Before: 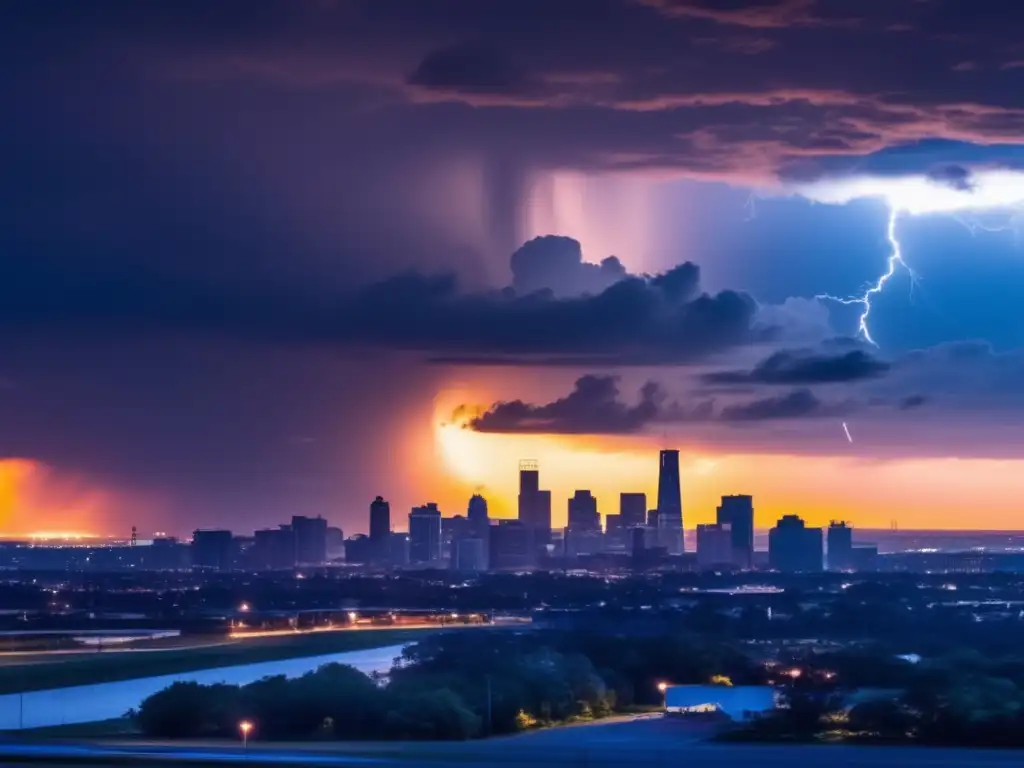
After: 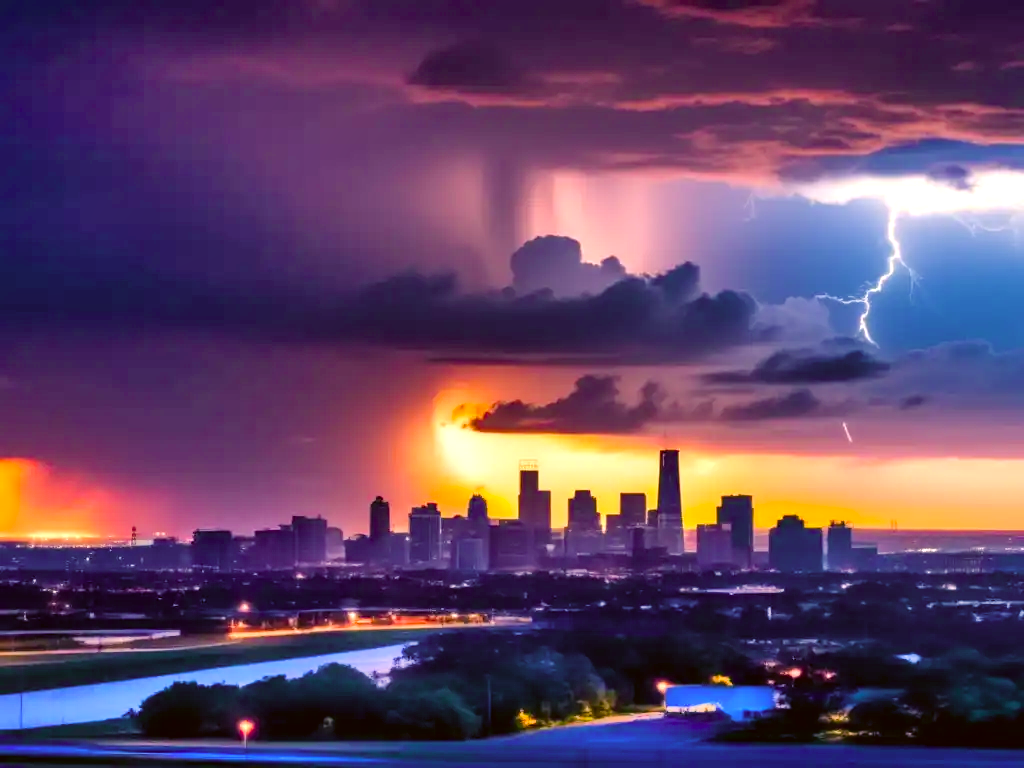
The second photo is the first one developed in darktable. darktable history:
color correction: highlights a* 8.68, highlights b* 15.62, shadows a* -0.679, shadows b* 26.89
tone equalizer: -8 EV -0.446 EV, -7 EV -0.419 EV, -6 EV -0.336 EV, -5 EV -0.228 EV, -3 EV 0.205 EV, -2 EV 0.316 EV, -1 EV 0.375 EV, +0 EV 0.41 EV
shadows and highlights: low approximation 0.01, soften with gaussian
color balance rgb: global offset › hue 170.46°, perceptual saturation grading › global saturation 45.833%, perceptual saturation grading › highlights -50.306%, perceptual saturation grading › shadows 30.181%, global vibrance 20%
